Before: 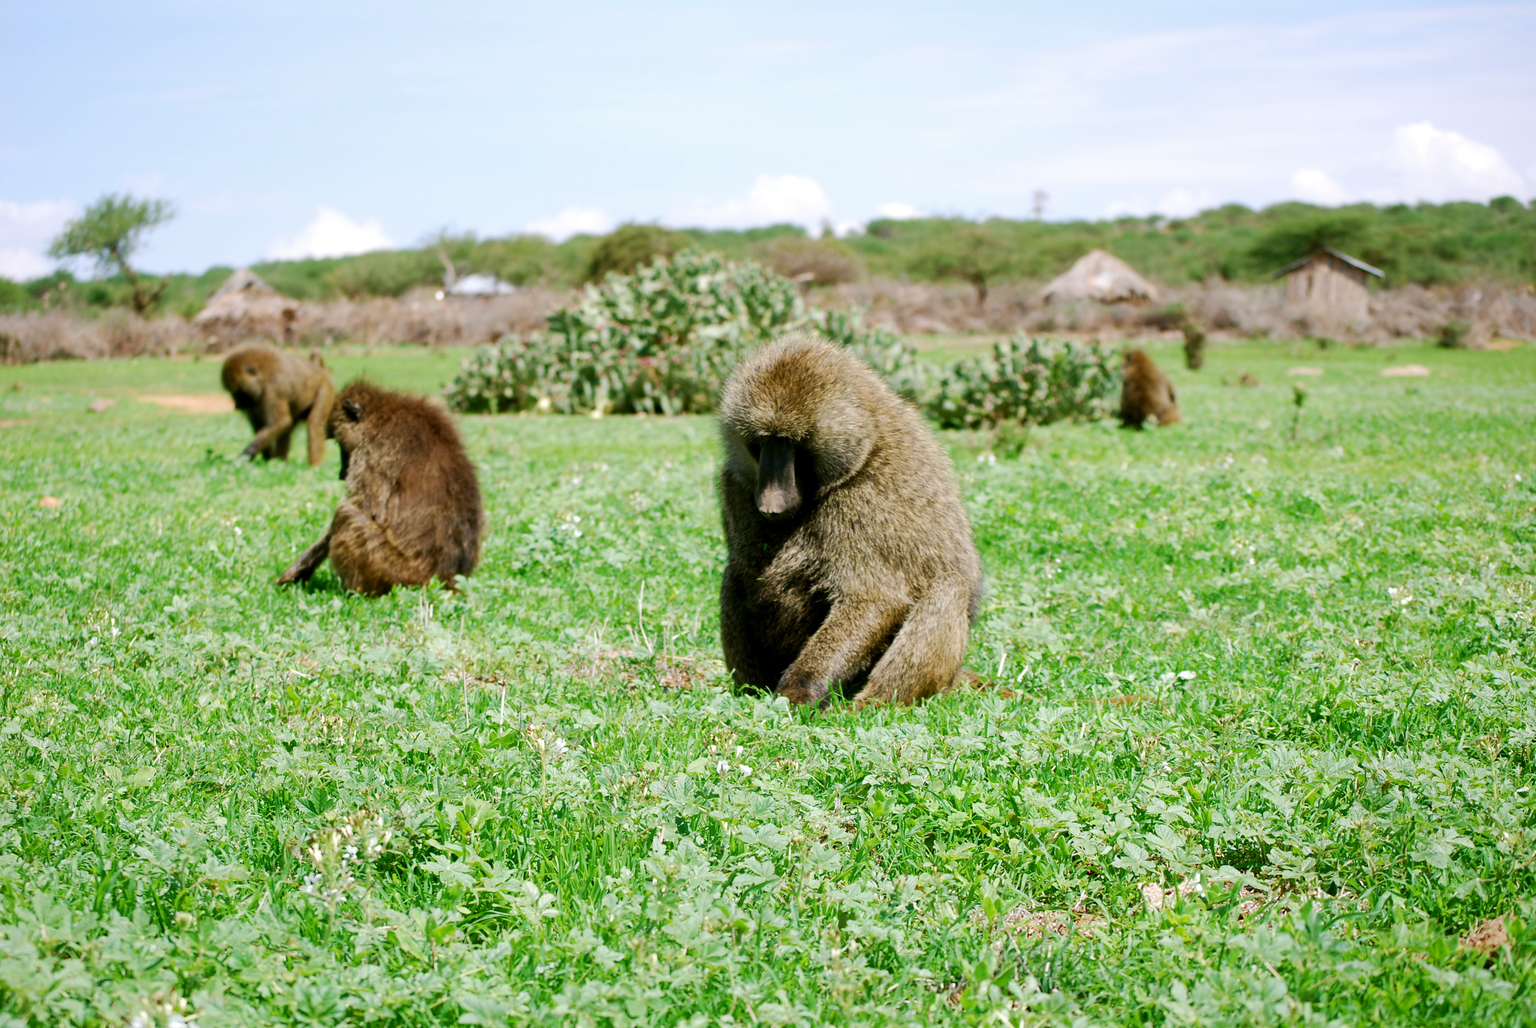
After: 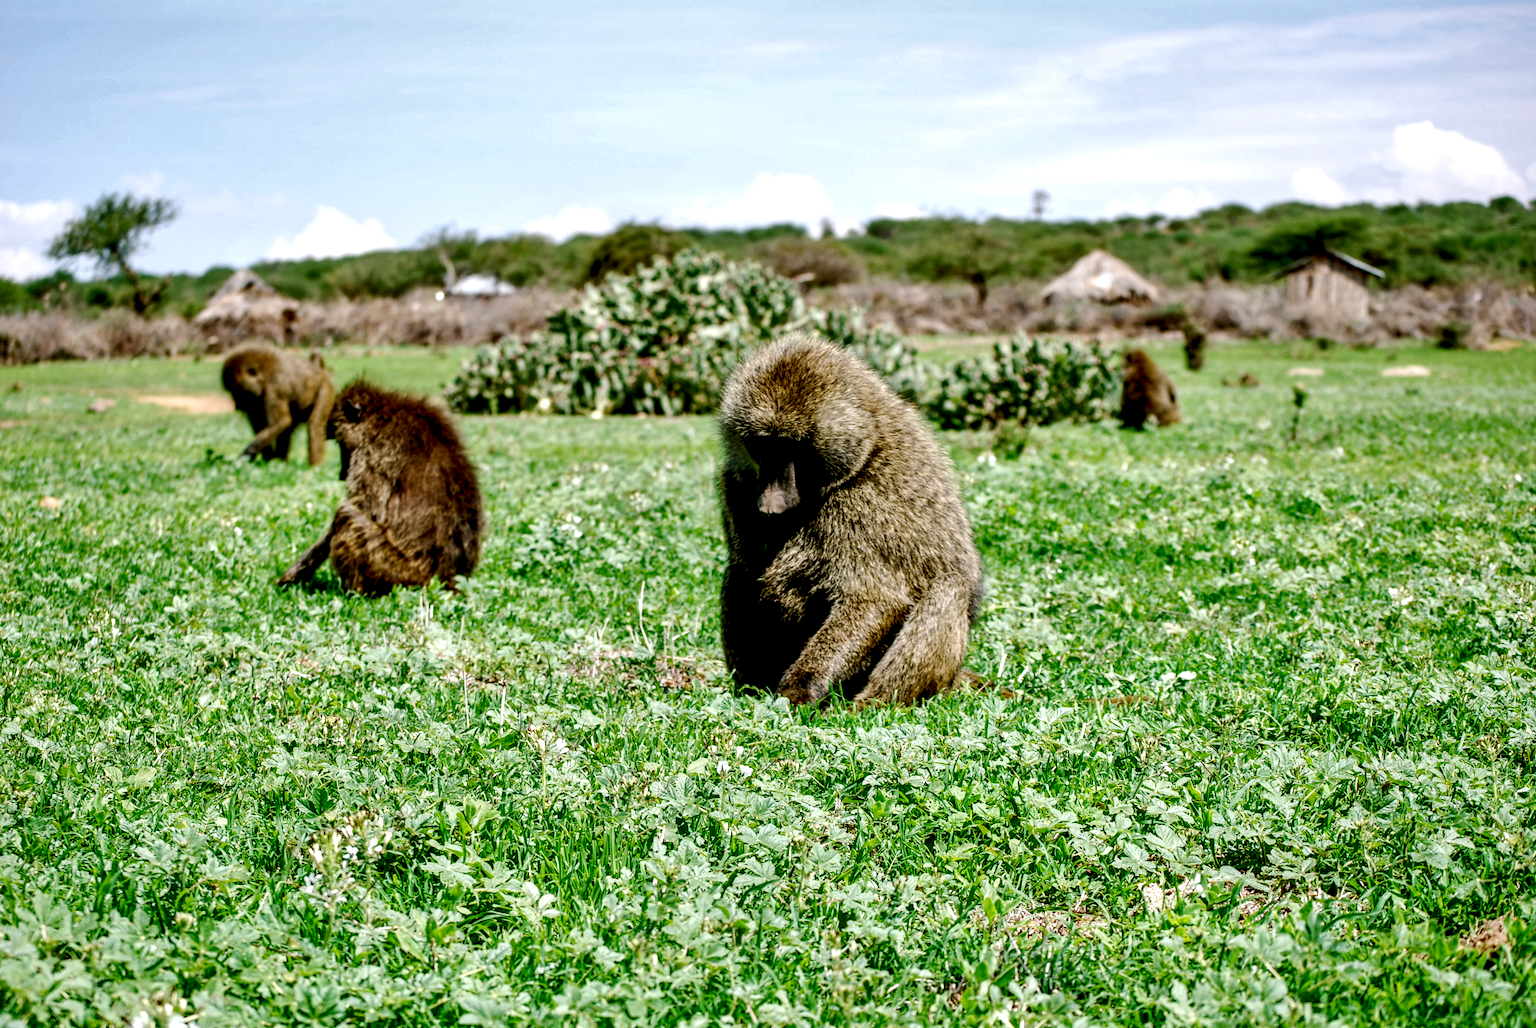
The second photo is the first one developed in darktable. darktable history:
shadows and highlights: shadows 22.28, highlights -48.51, soften with gaussian
local contrast: highlights 18%, detail 188%
exposure: black level correction 0.009, compensate highlight preservation false
